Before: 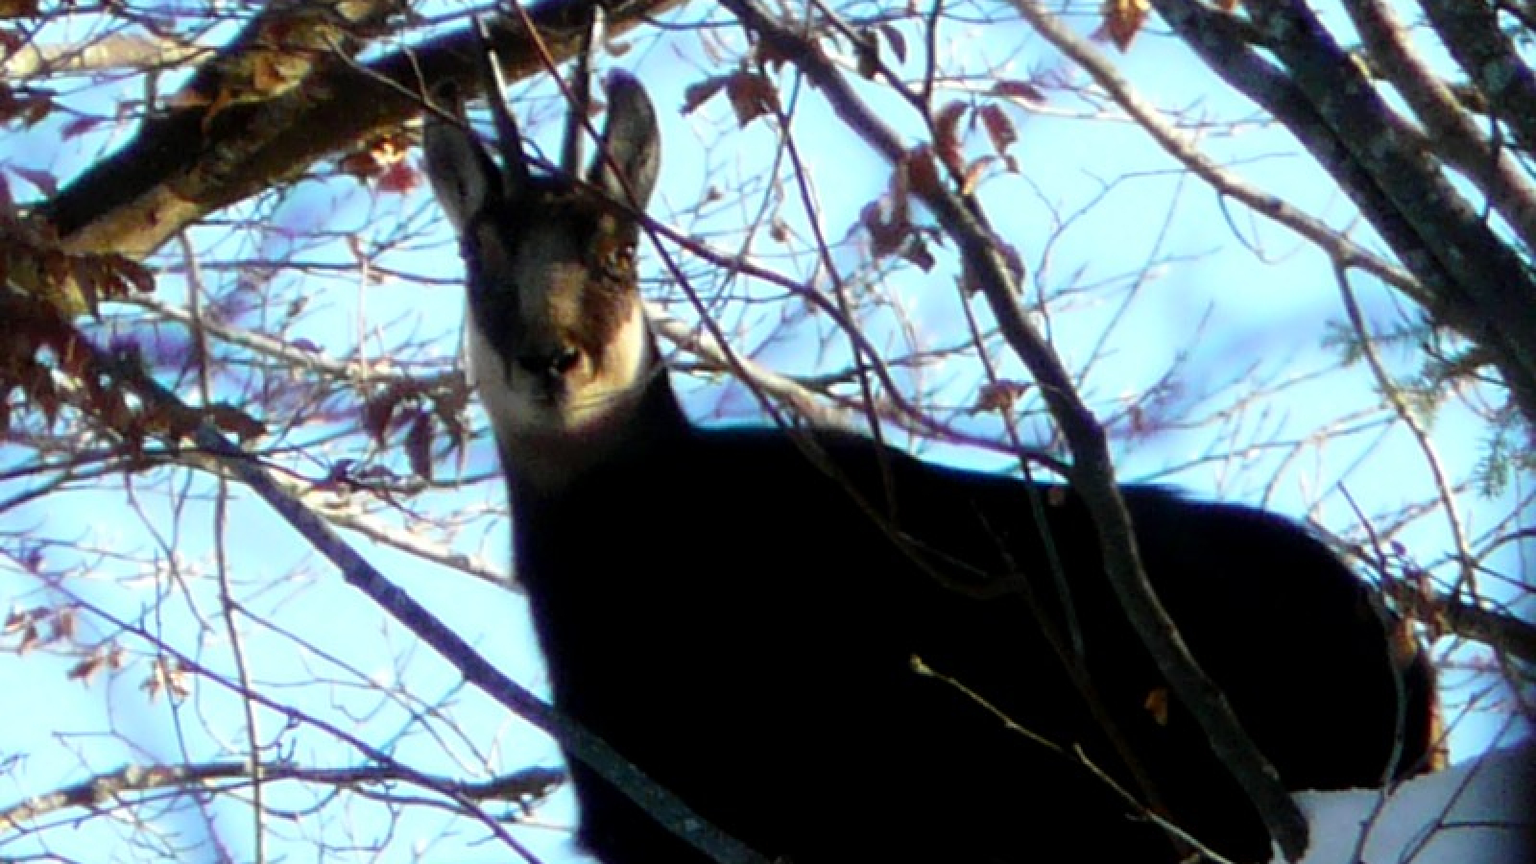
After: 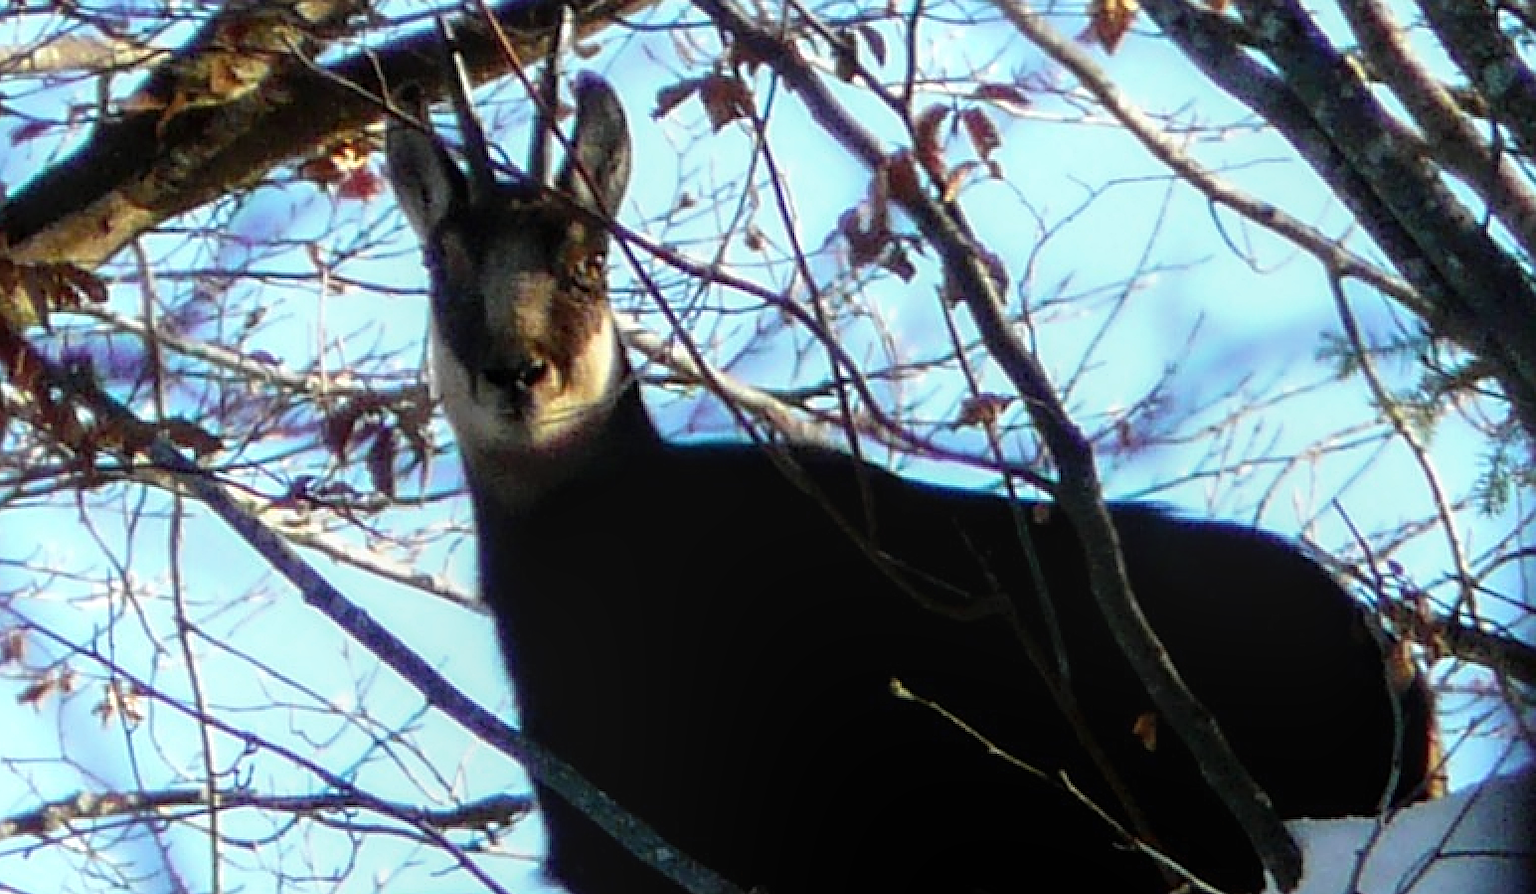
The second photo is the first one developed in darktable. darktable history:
sharpen: on, module defaults
local contrast: on, module defaults
crop and rotate: left 3.382%
